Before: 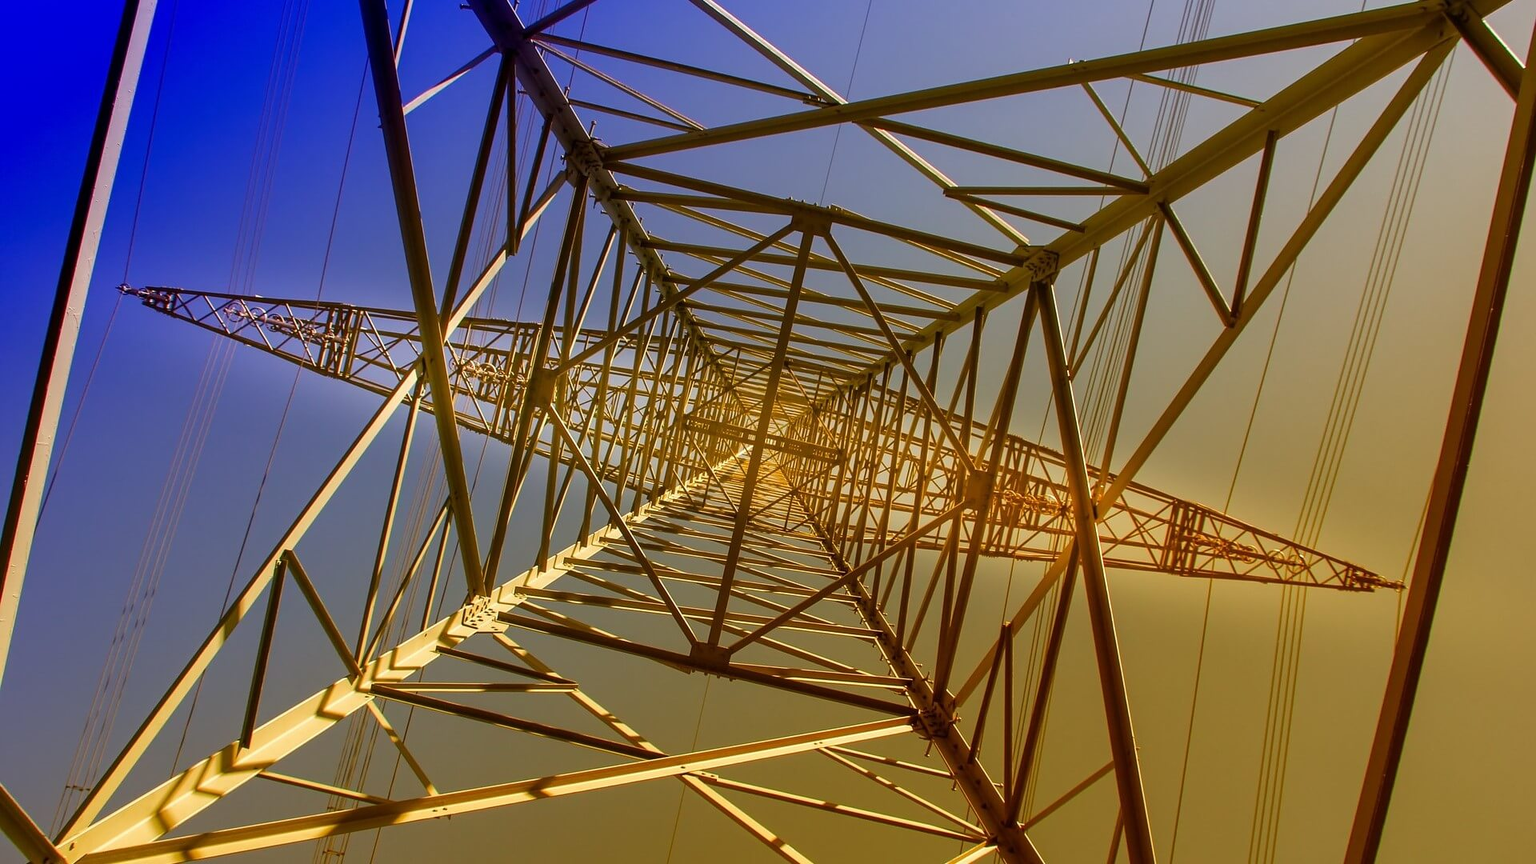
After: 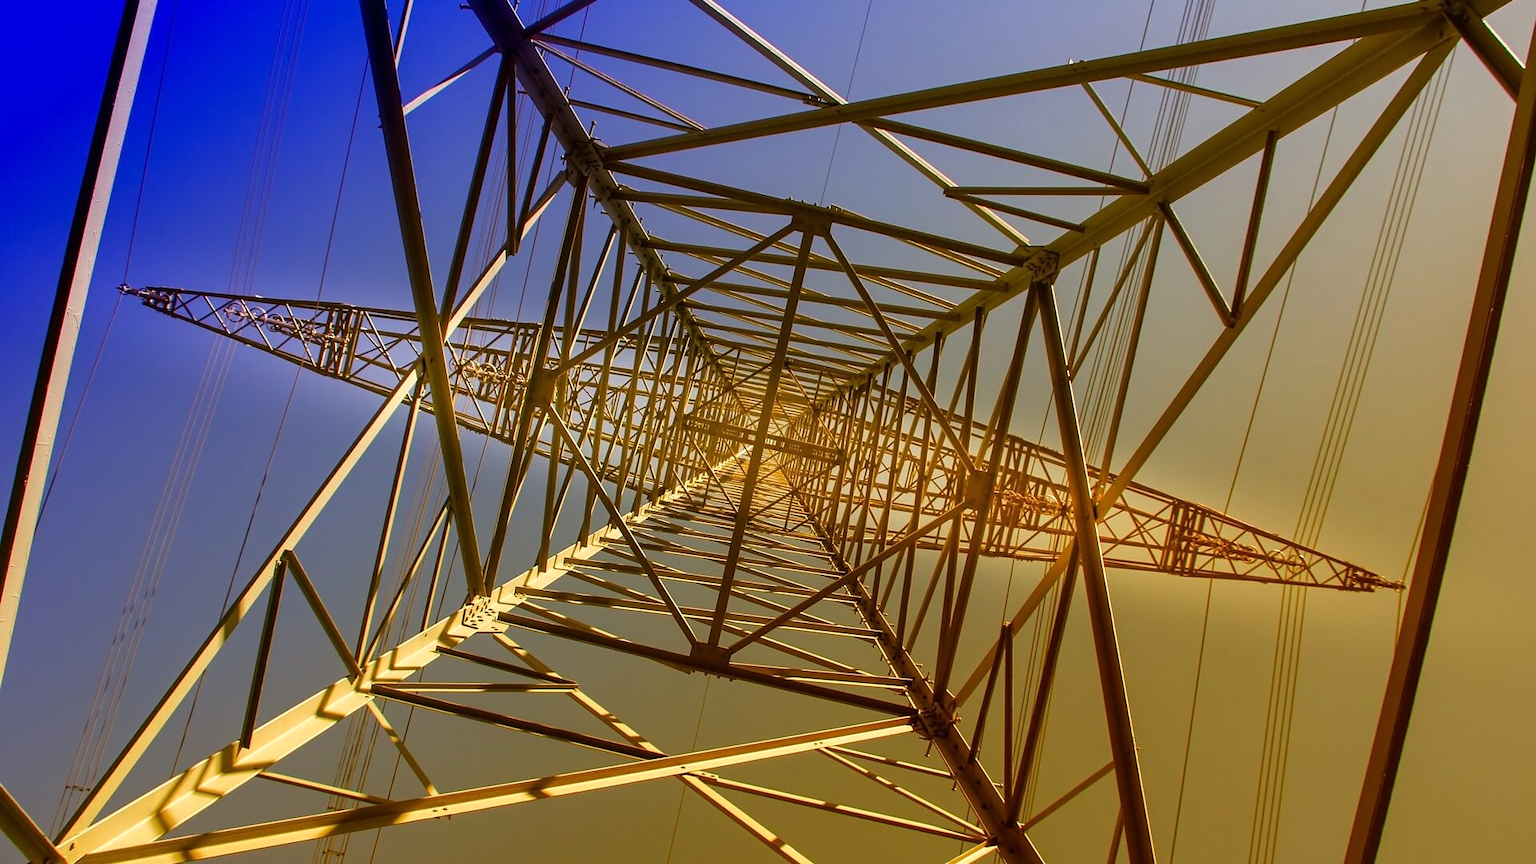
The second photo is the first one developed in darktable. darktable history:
tone curve: curves: ch0 [(0, 0.012) (0.056, 0.046) (0.218, 0.213) (0.606, 0.62) (0.82, 0.846) (1, 1)]; ch1 [(0, 0) (0.226, 0.261) (0.403, 0.437) (0.469, 0.472) (0.495, 0.499) (0.514, 0.504) (0.545, 0.555) (0.59, 0.598) (0.714, 0.733) (1, 1)]; ch2 [(0, 0) (0.269, 0.299) (0.459, 0.45) (0.498, 0.499) (0.523, 0.512) (0.568, 0.558) (0.634, 0.617) (0.702, 0.662) (0.781, 0.775) (1, 1)]
